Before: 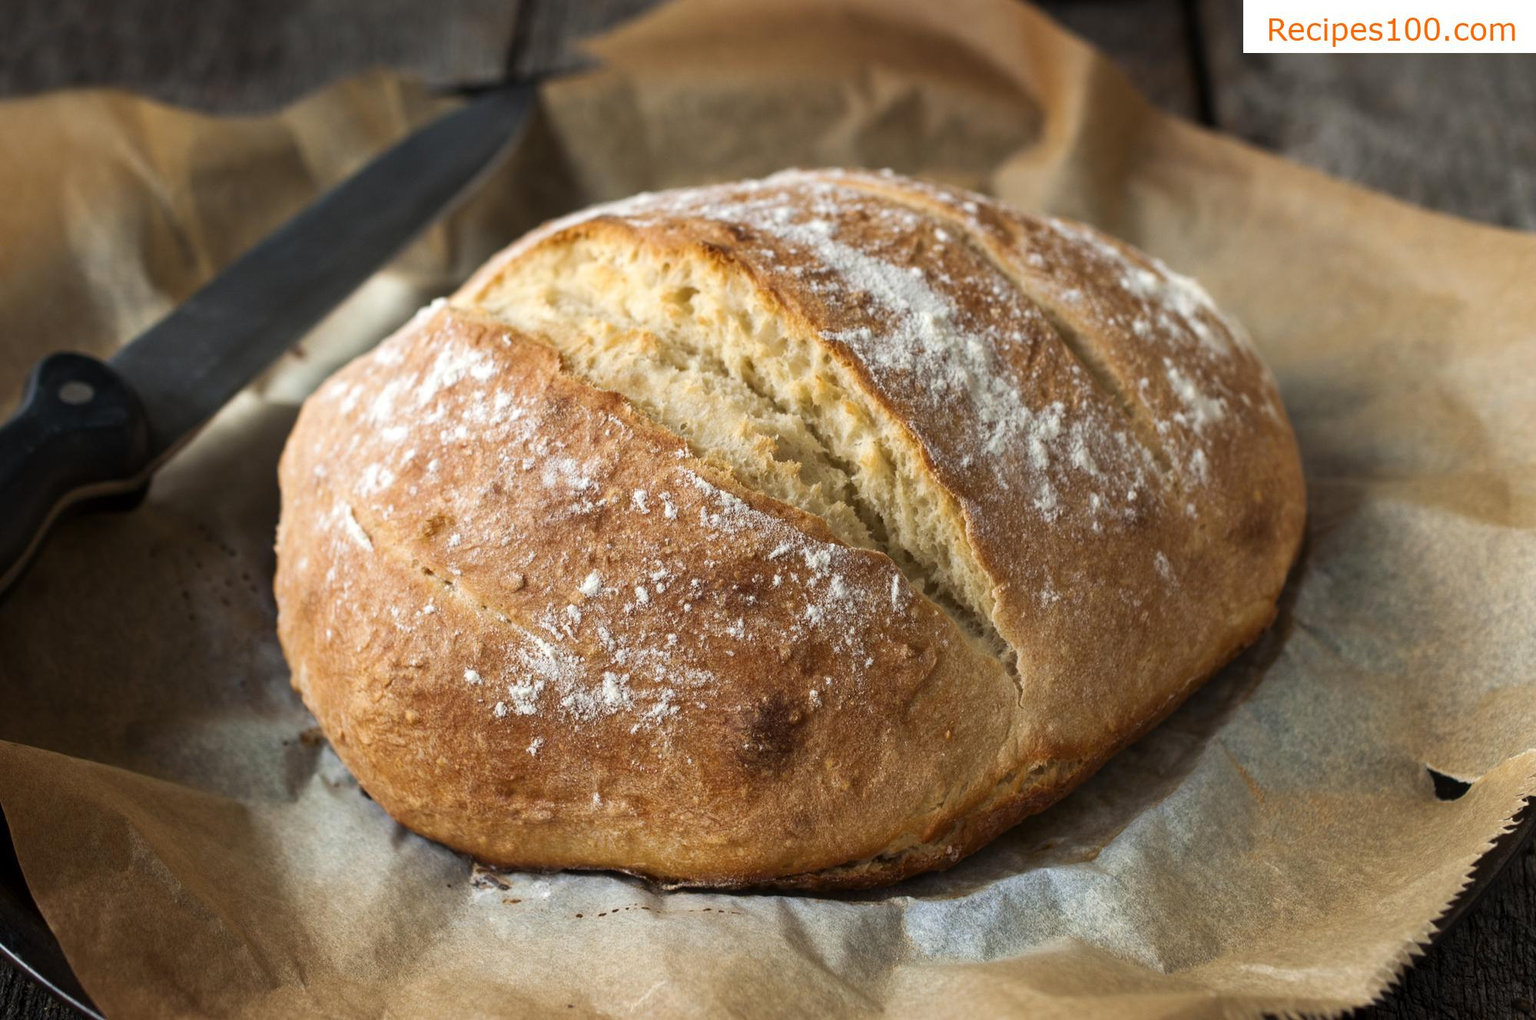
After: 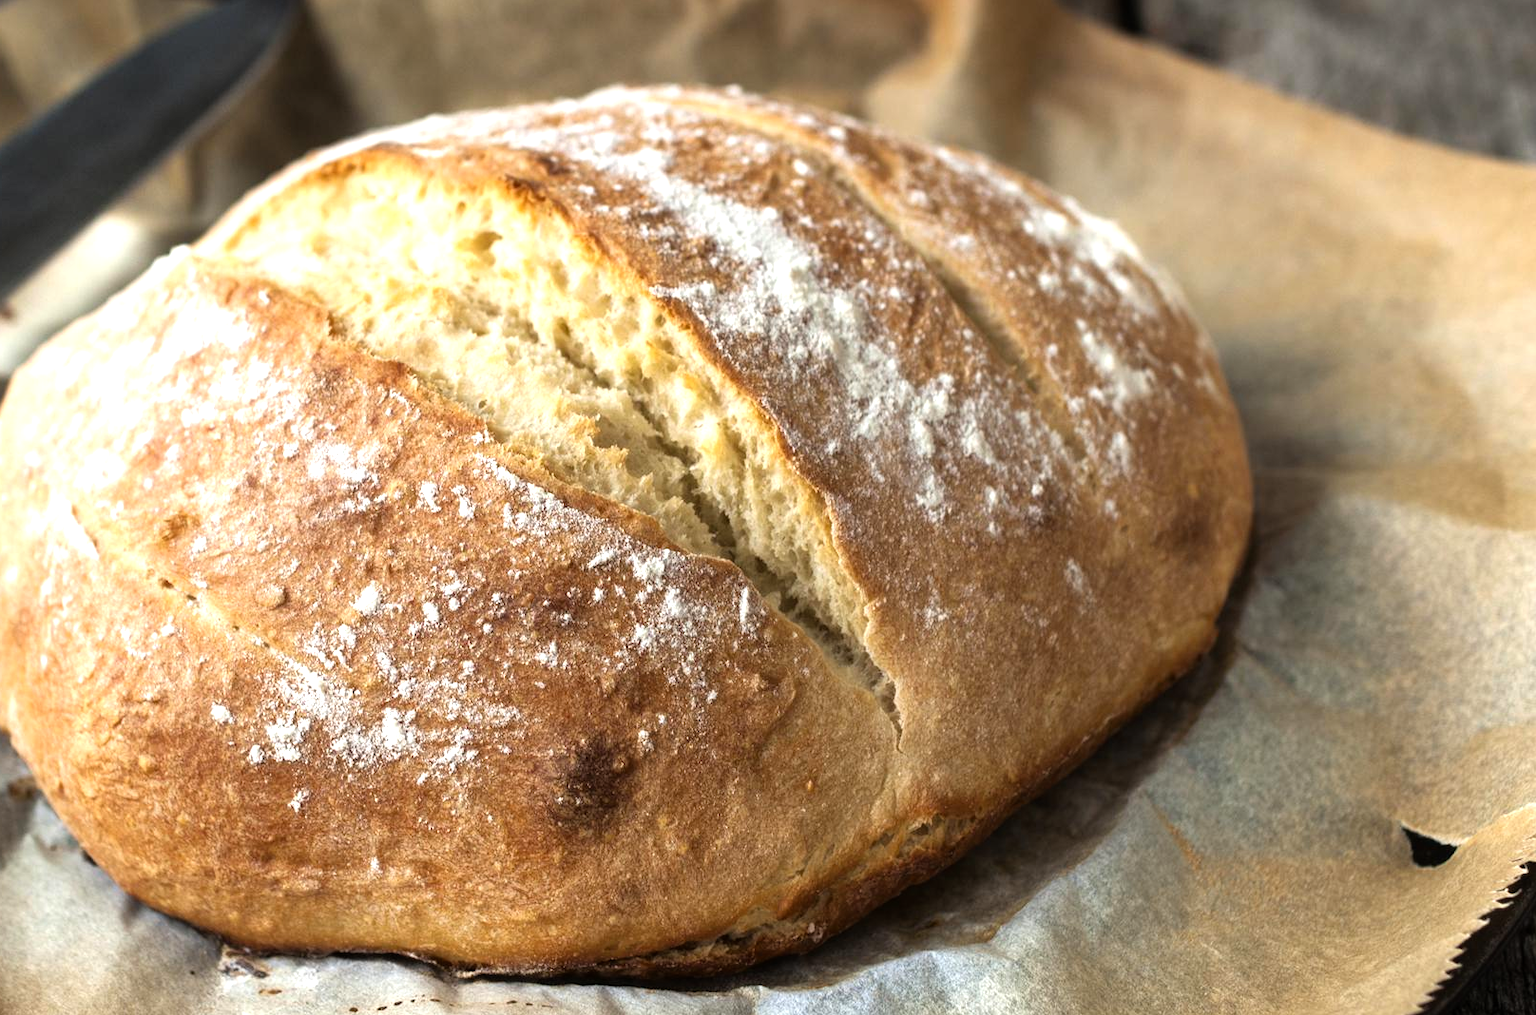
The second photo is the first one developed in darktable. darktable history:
tone equalizer: -8 EV -0.73 EV, -7 EV -0.68 EV, -6 EV -0.603 EV, -5 EV -0.418 EV, -3 EV 0.367 EV, -2 EV 0.6 EV, -1 EV 0.681 EV, +0 EV 0.755 EV
crop: left 19.139%, top 9.808%, right 0%, bottom 9.713%
